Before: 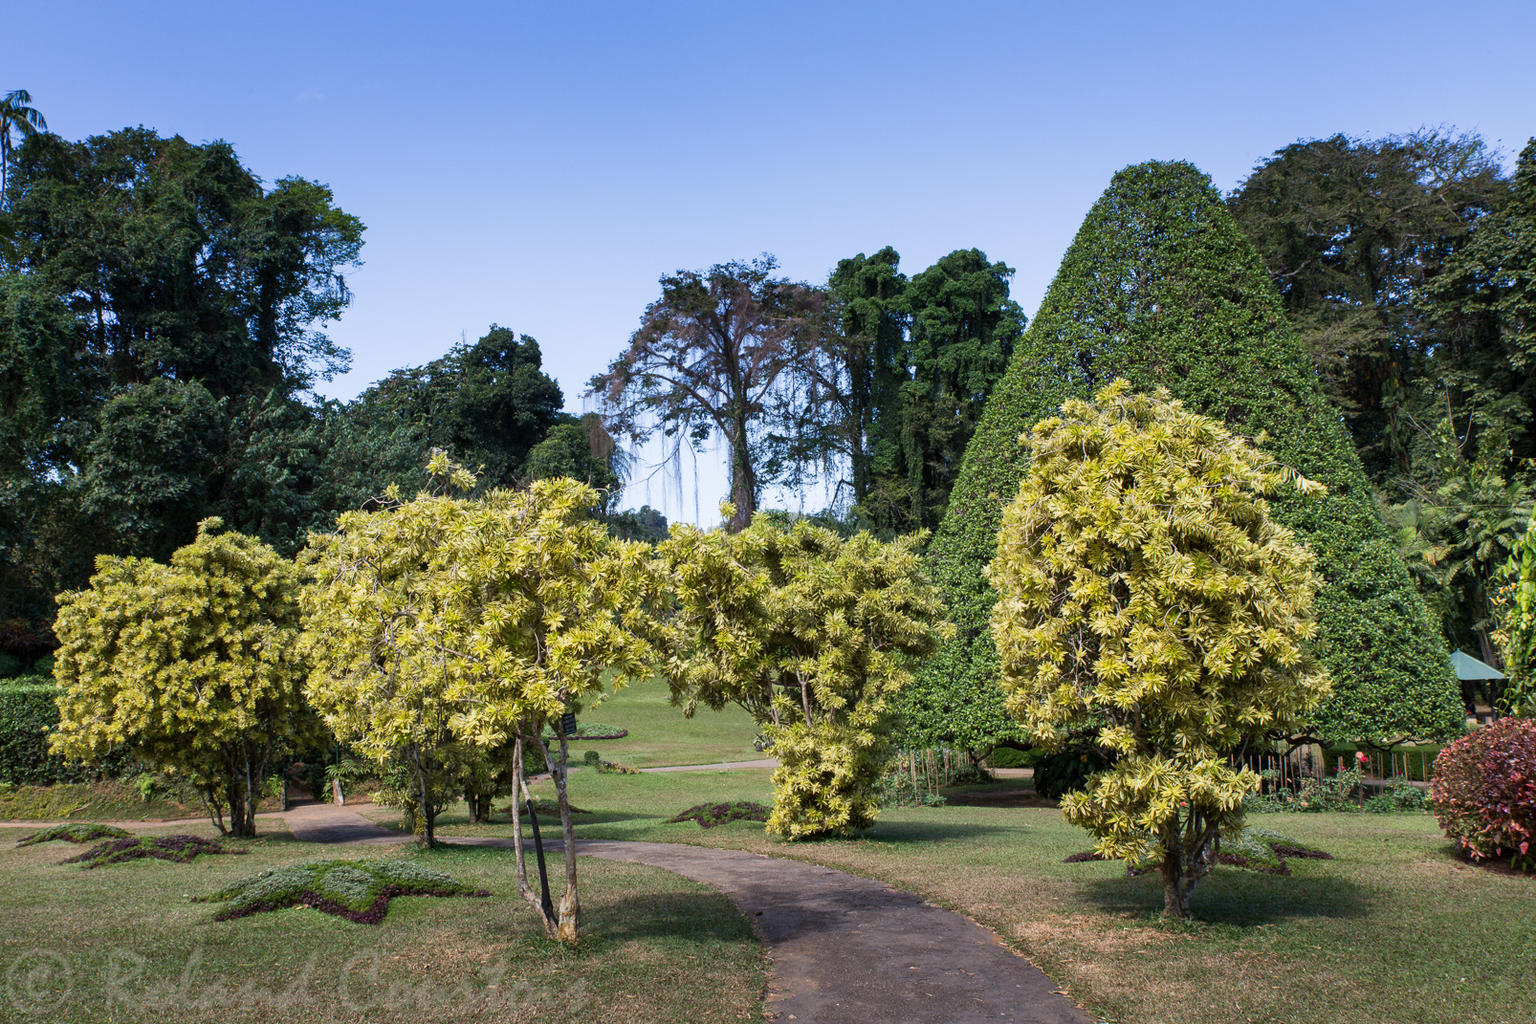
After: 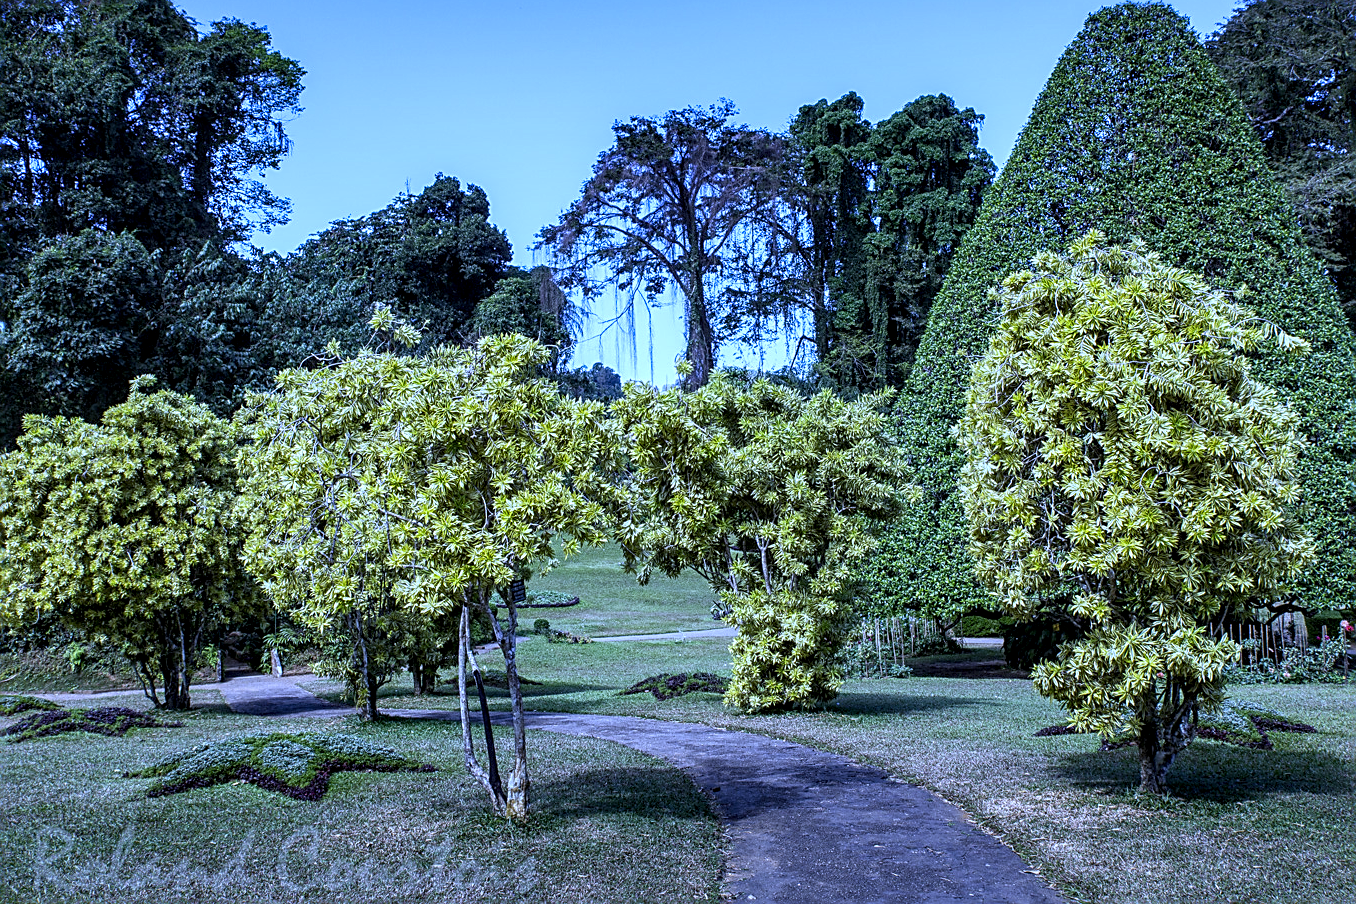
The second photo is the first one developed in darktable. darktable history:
crop and rotate: left 4.842%, top 15.51%, right 10.668%
white balance: red 0.766, blue 1.537
sharpen: amount 0.75
local contrast: detail 154%
